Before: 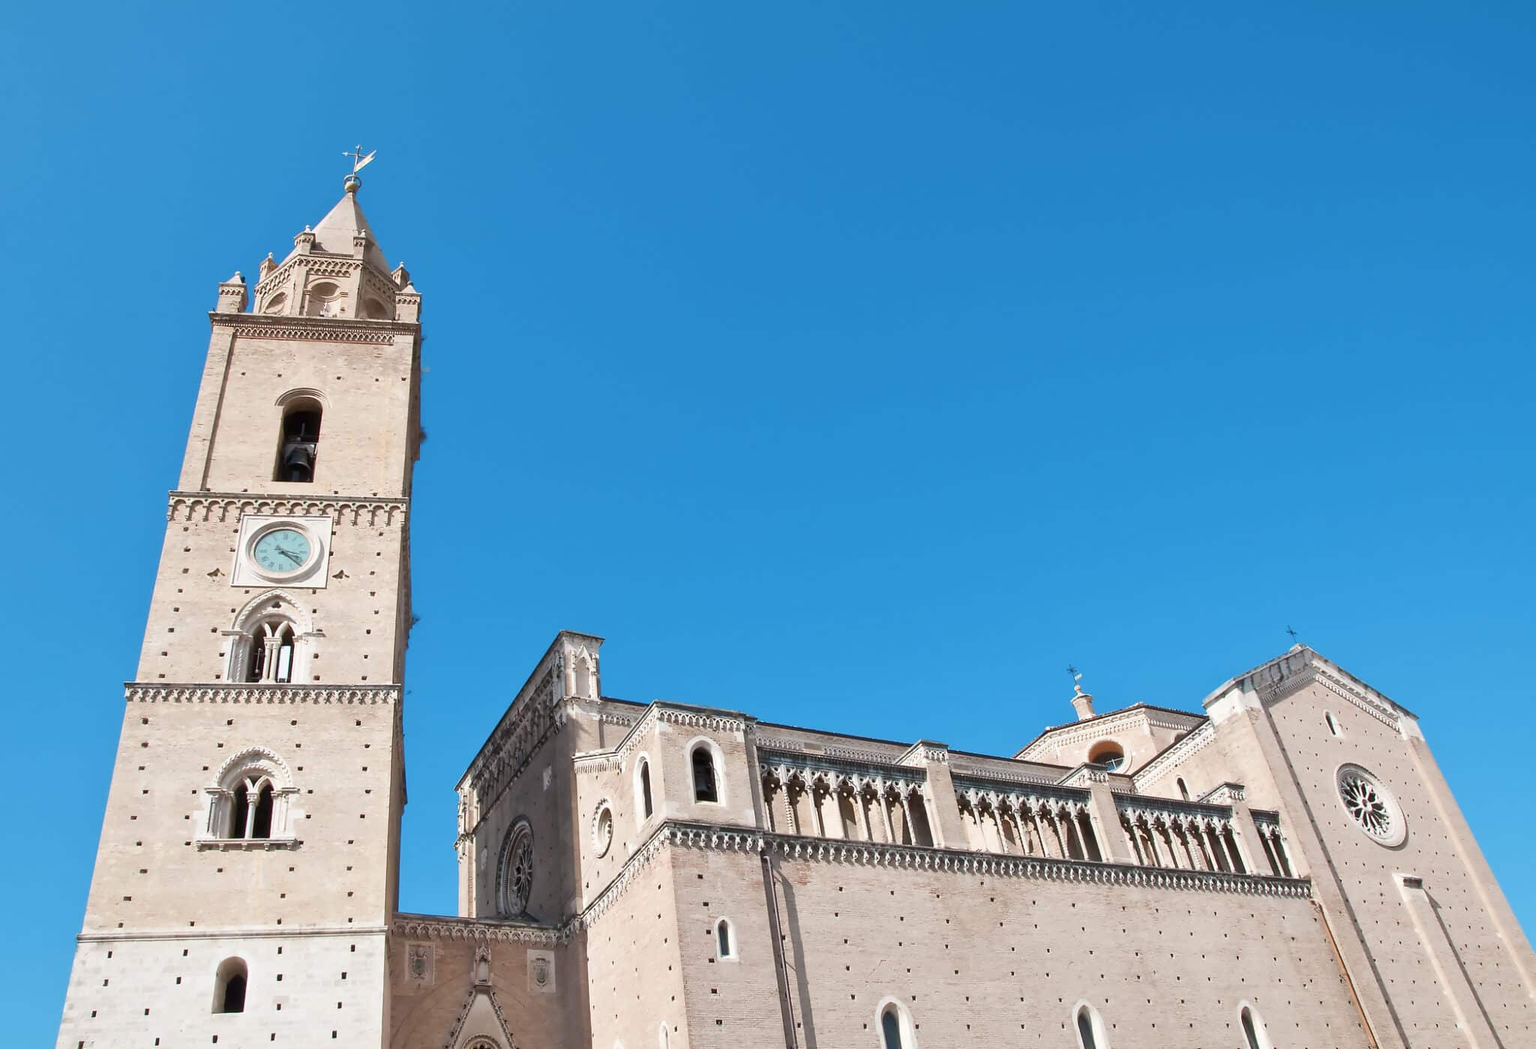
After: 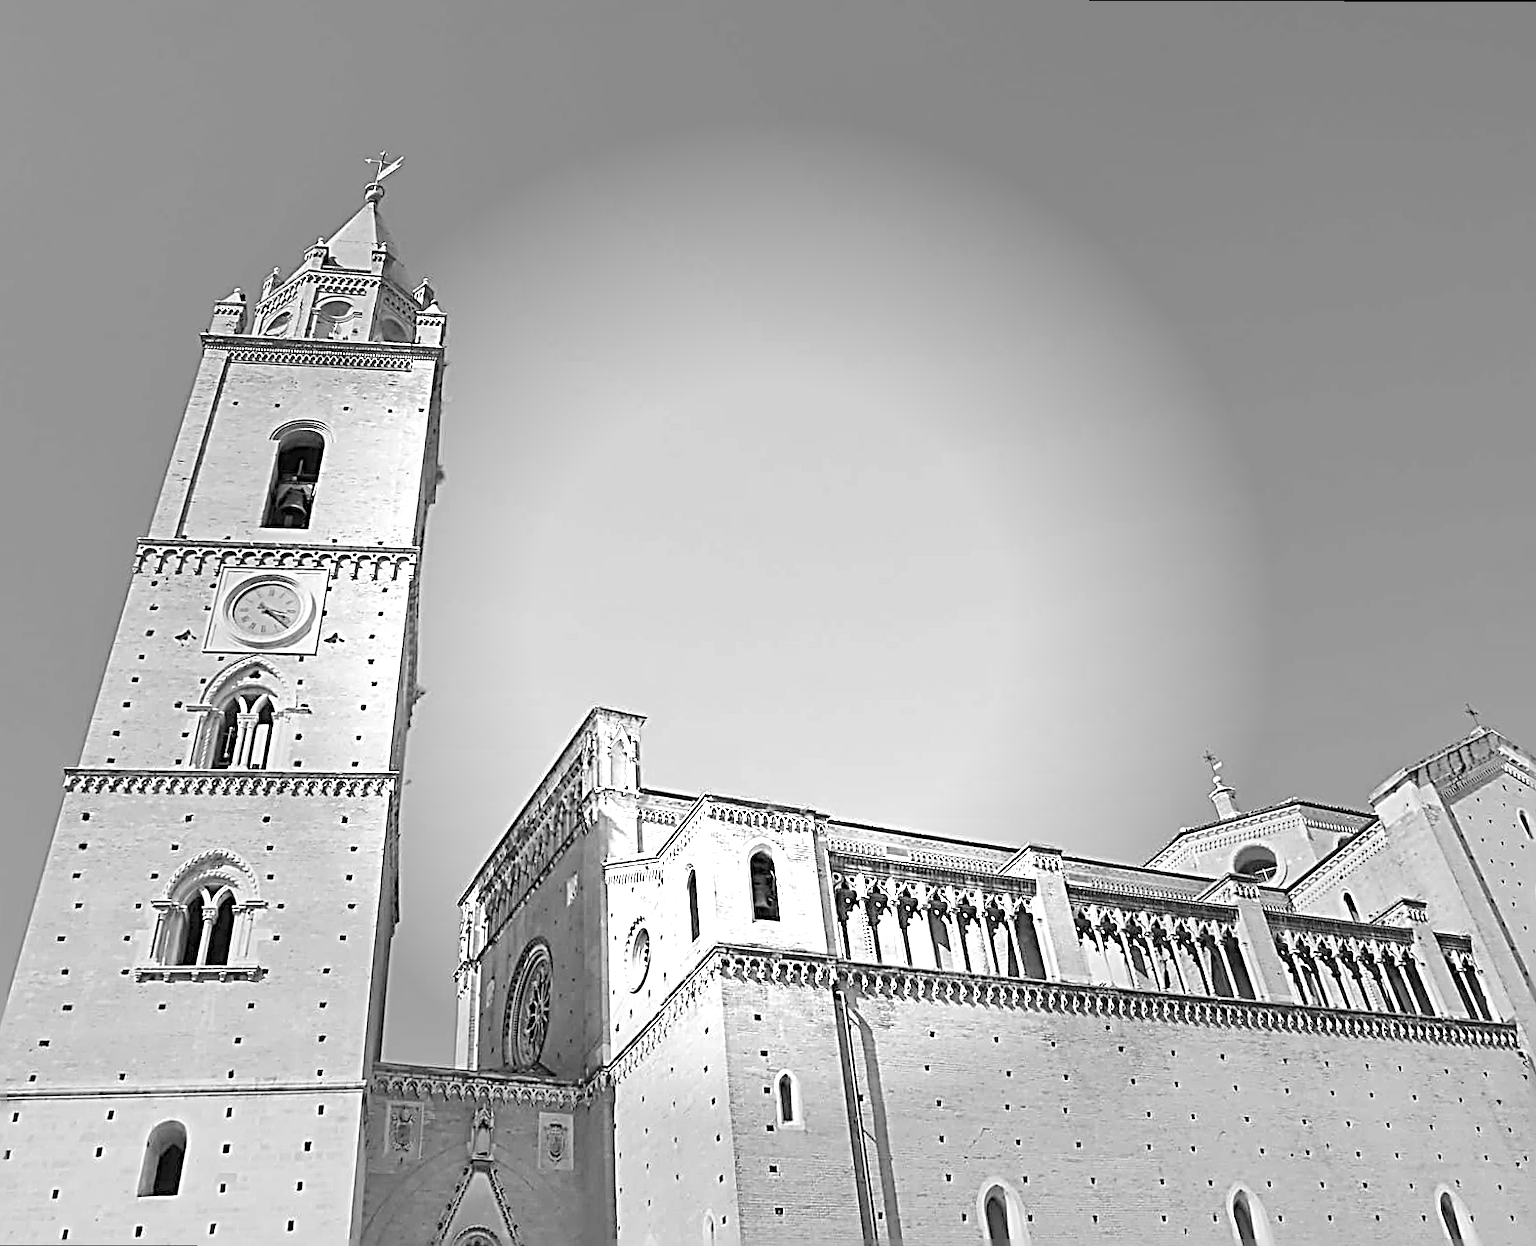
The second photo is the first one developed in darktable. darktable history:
monochrome: on, module defaults
exposure: exposure 1.25 EV, compensate exposure bias true, compensate highlight preservation false
crop: right 9.509%, bottom 0.031%
vignetting: fall-off start 31.28%, fall-off radius 34.64%, brightness -0.575
rotate and perspective: rotation 0.215°, lens shift (vertical) -0.139, crop left 0.069, crop right 0.939, crop top 0.002, crop bottom 0.996
contrast brightness saturation: brightness 0.18, saturation -0.5
sharpen: radius 3.158, amount 1.731
